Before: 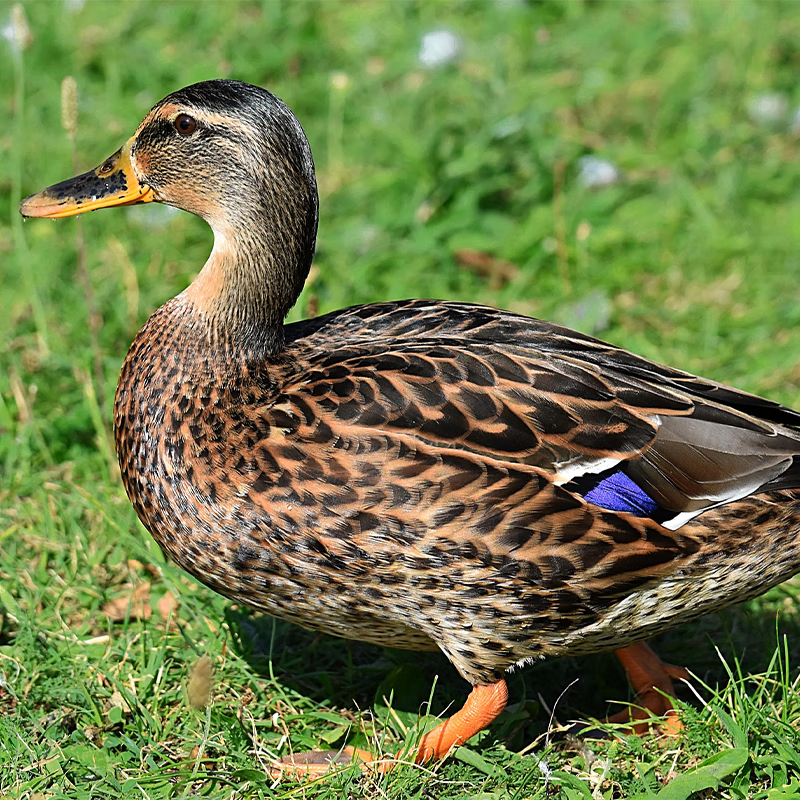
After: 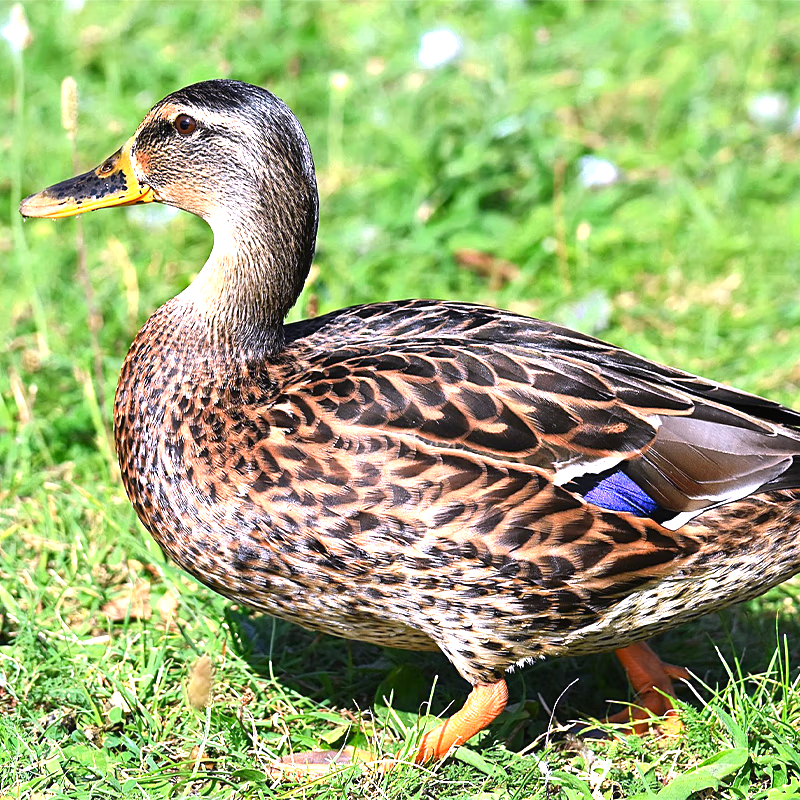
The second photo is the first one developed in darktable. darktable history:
contrast brightness saturation: contrast -0.02, brightness -0.01, saturation 0.03
exposure: black level correction 0, exposure 1.1 EV, compensate exposure bias true, compensate highlight preservation false
white balance: red 1.042, blue 1.17
